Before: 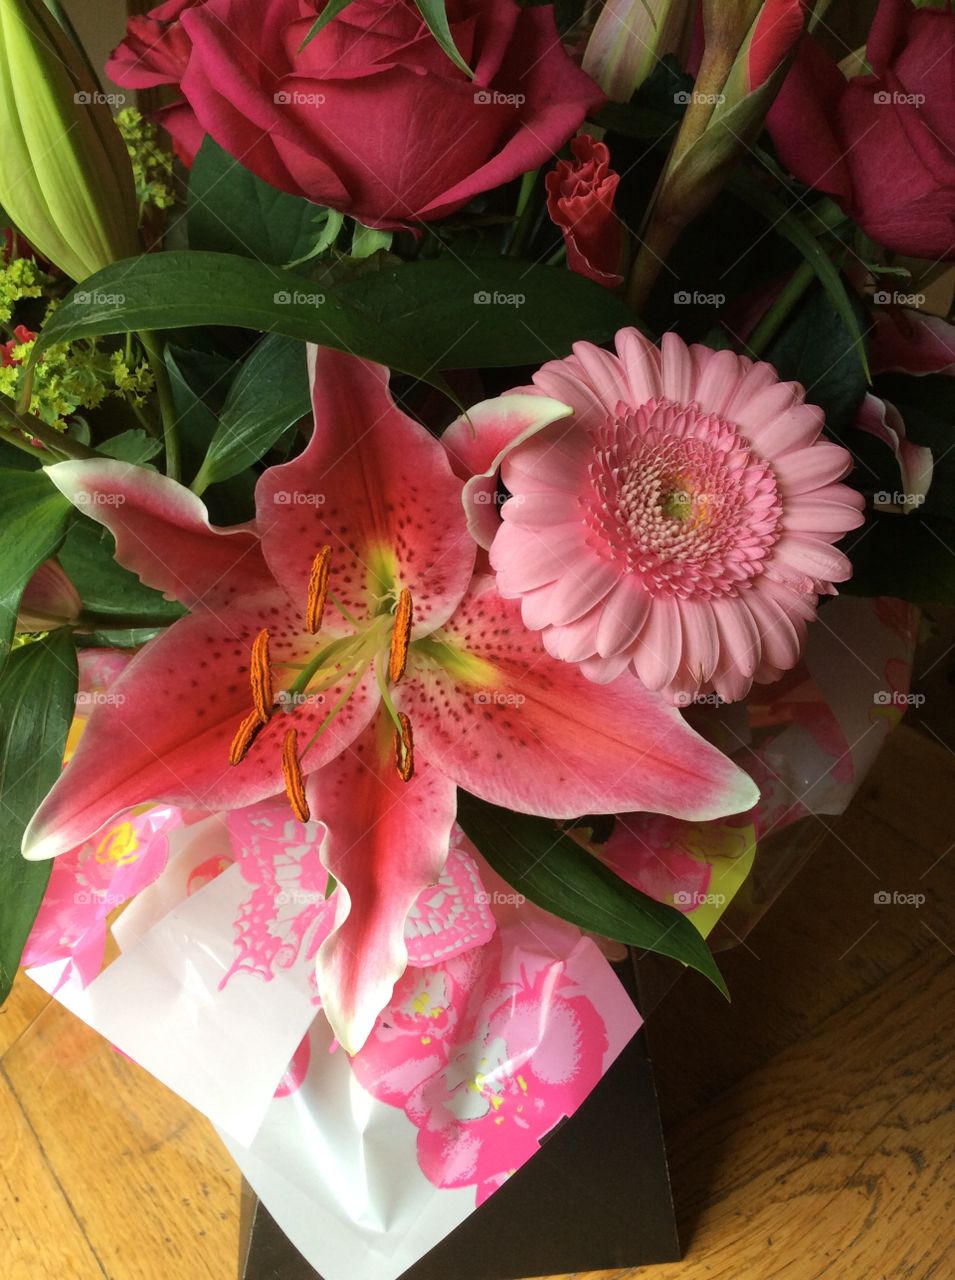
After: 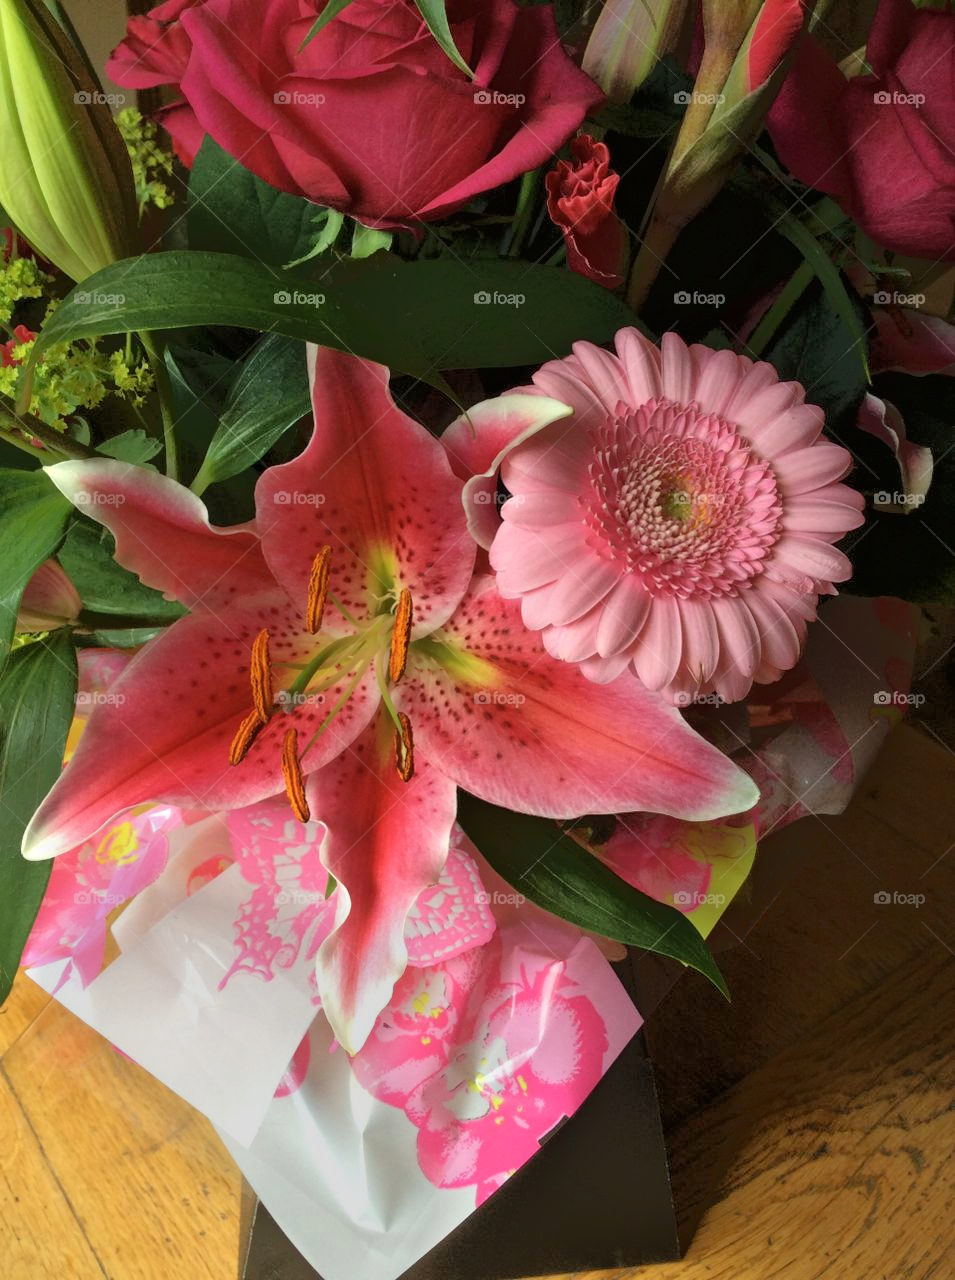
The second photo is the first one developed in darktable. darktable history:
tone equalizer: -7 EV -0.653 EV, -6 EV 0.979 EV, -5 EV -0.447 EV, -4 EV 0.404 EV, -3 EV 0.41 EV, -2 EV 0.144 EV, -1 EV -0.153 EV, +0 EV -0.405 EV
